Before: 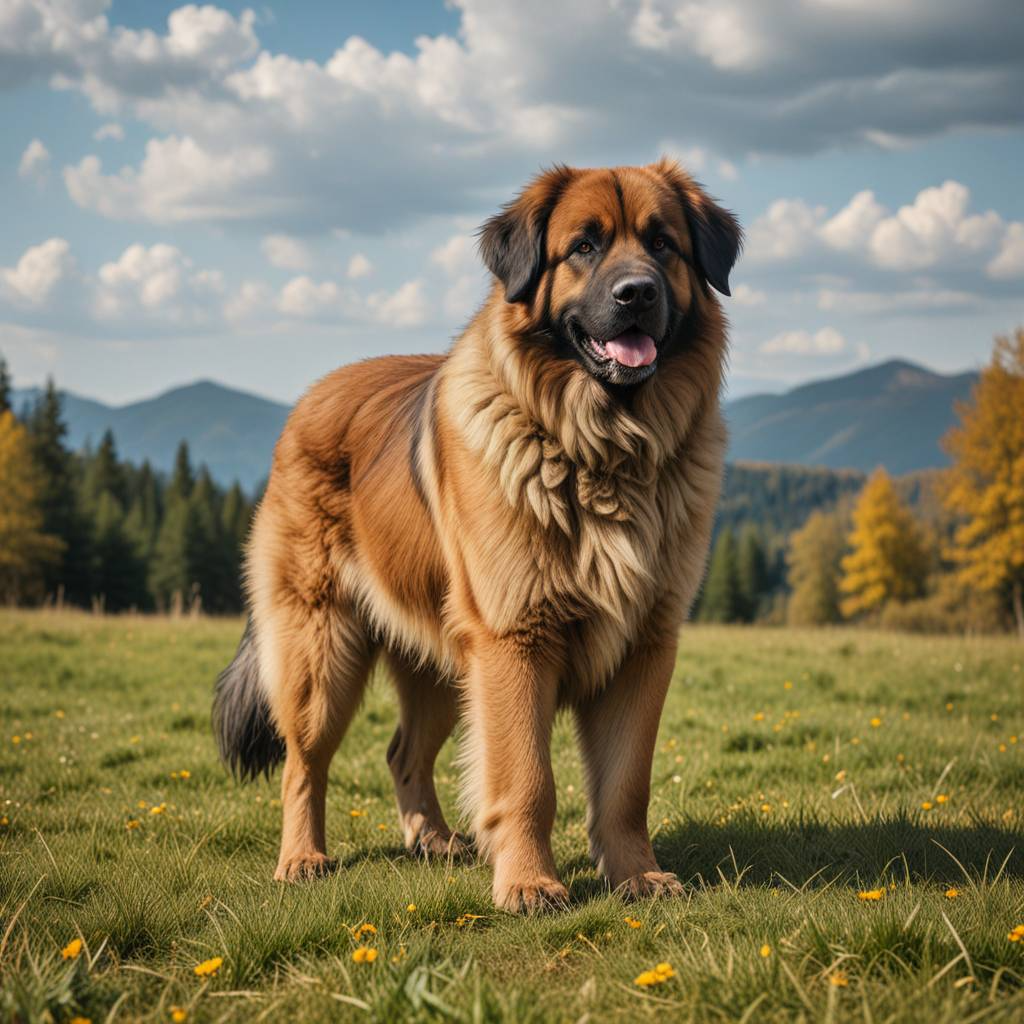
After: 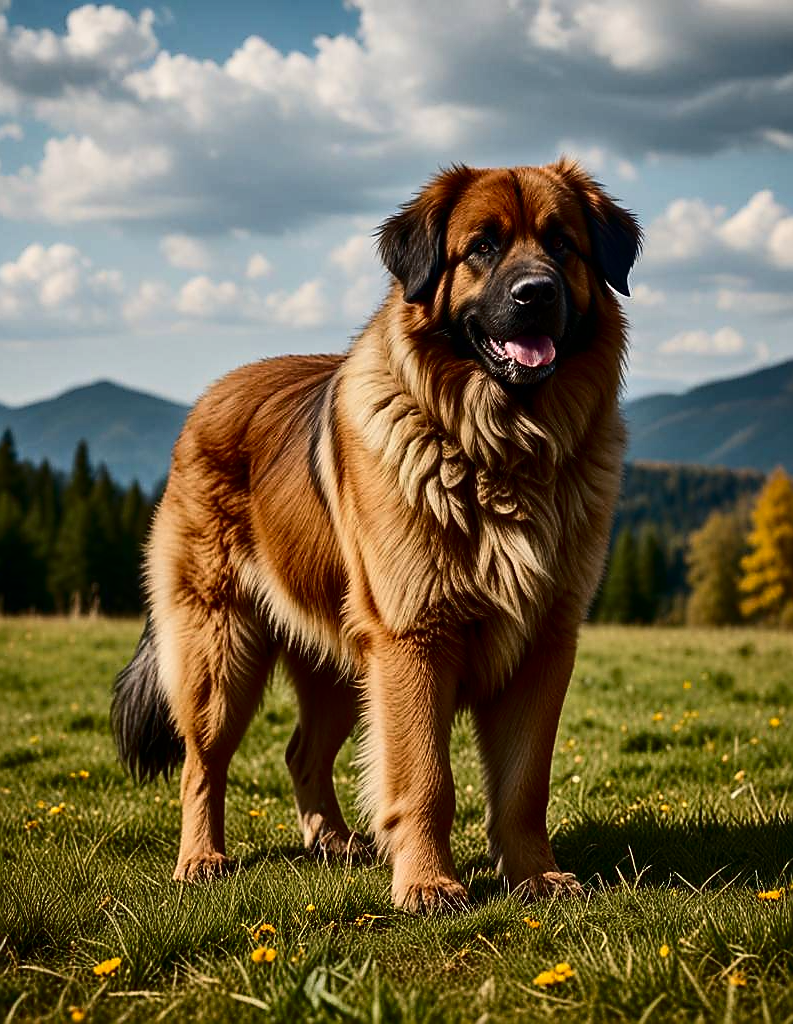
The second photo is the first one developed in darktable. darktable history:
contrast brightness saturation: contrast 0.24, brightness -0.24, saturation 0.14
crop: left 9.88%, right 12.664%
sharpen: radius 1.4, amount 1.25, threshold 0.7
